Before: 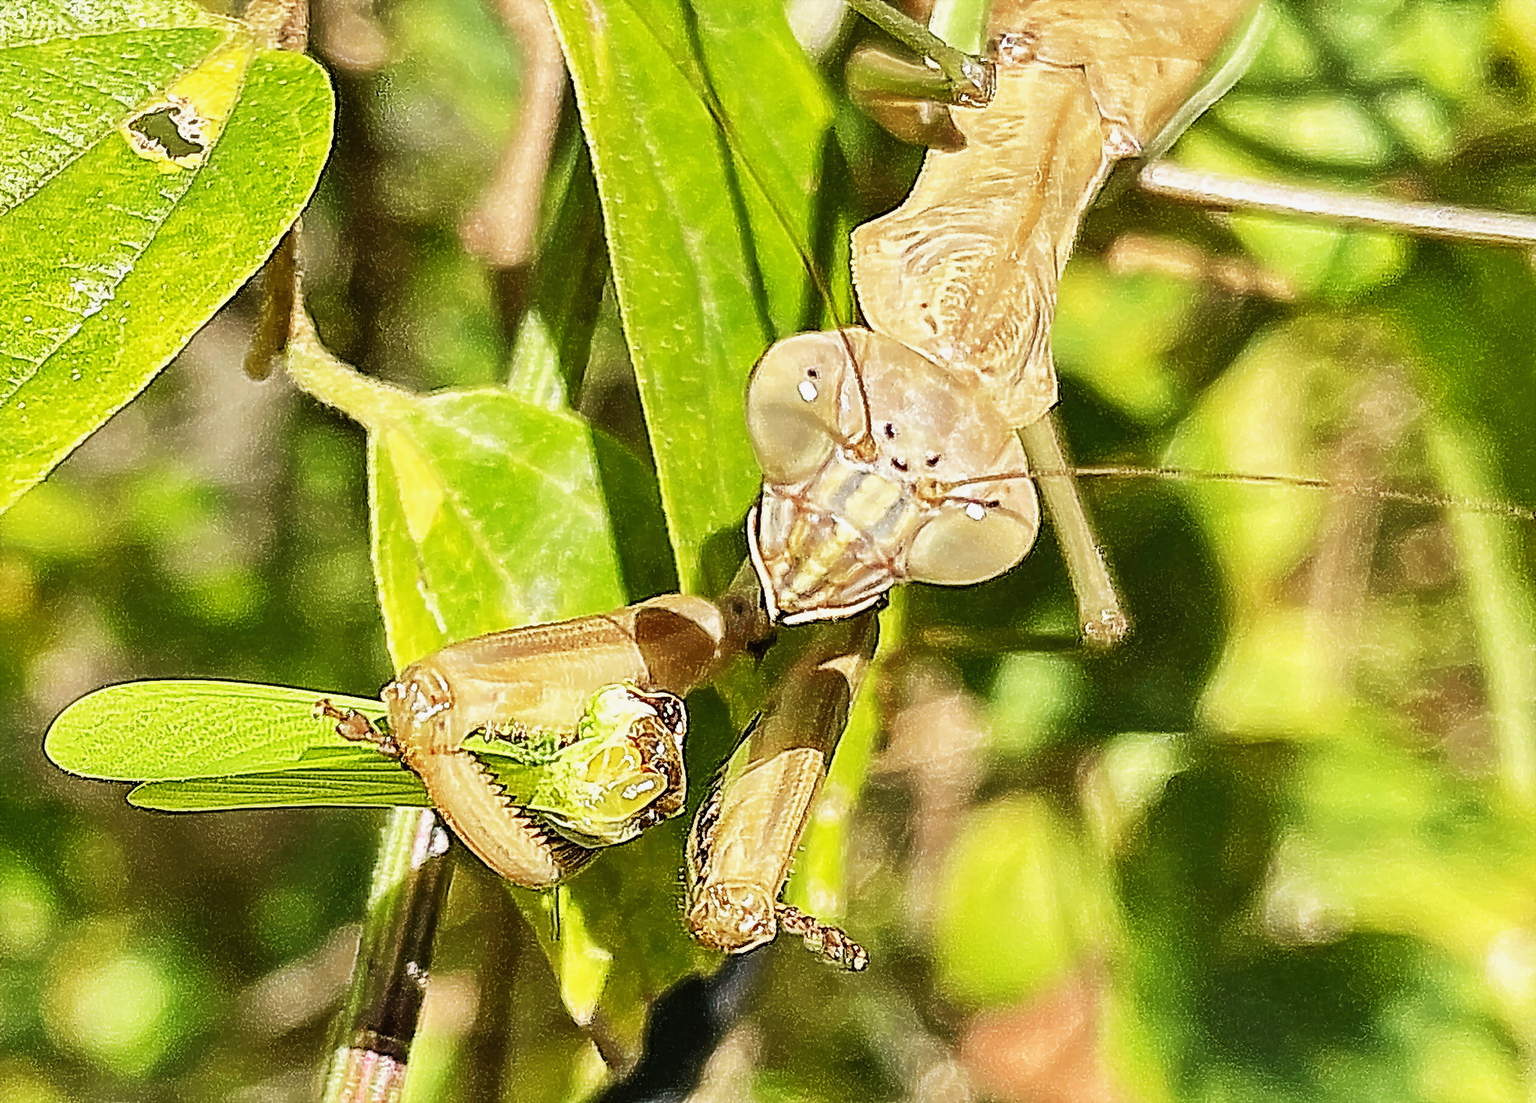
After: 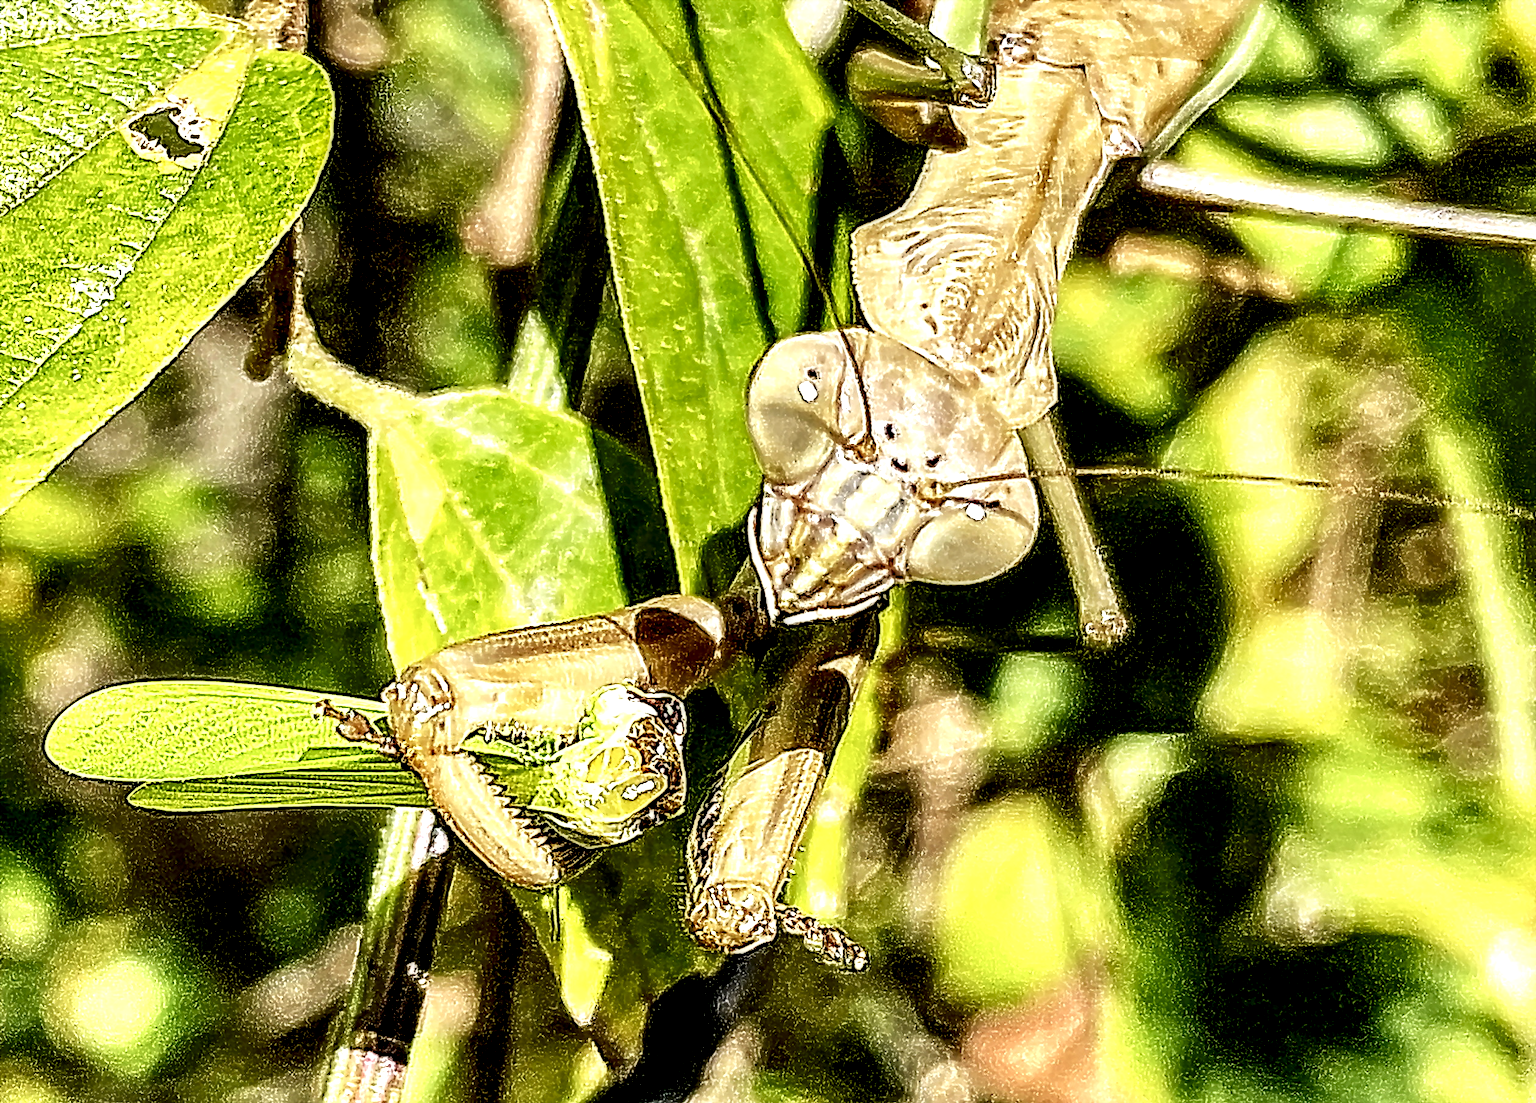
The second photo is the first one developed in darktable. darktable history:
local contrast: shadows 180%, detail 227%
